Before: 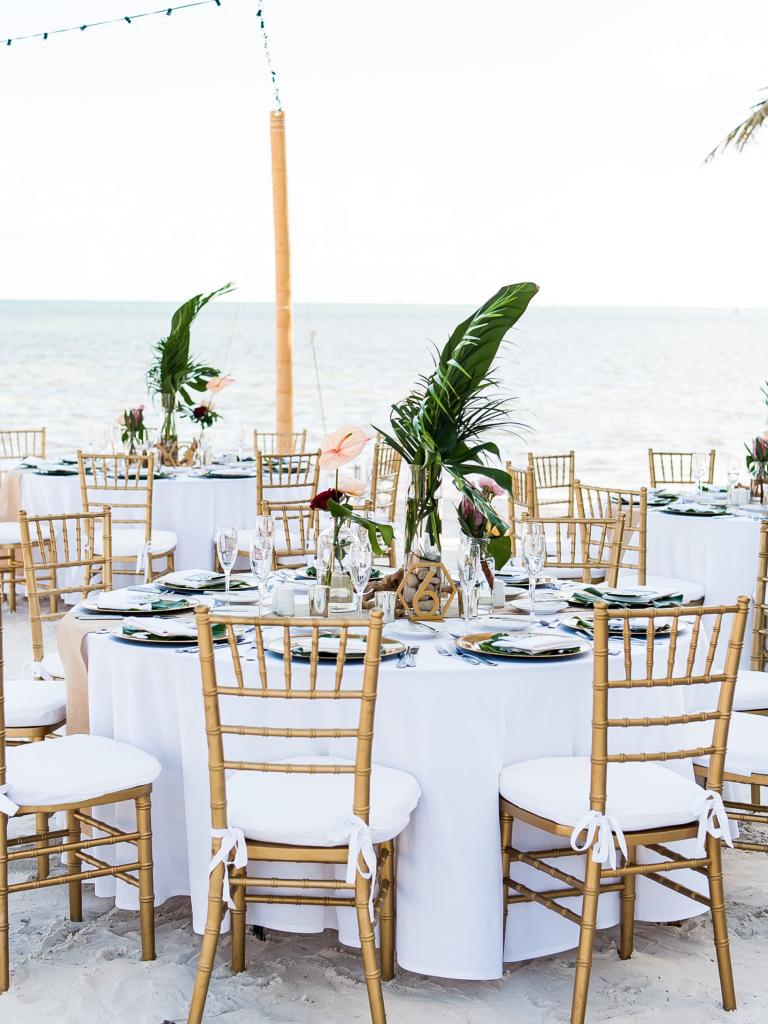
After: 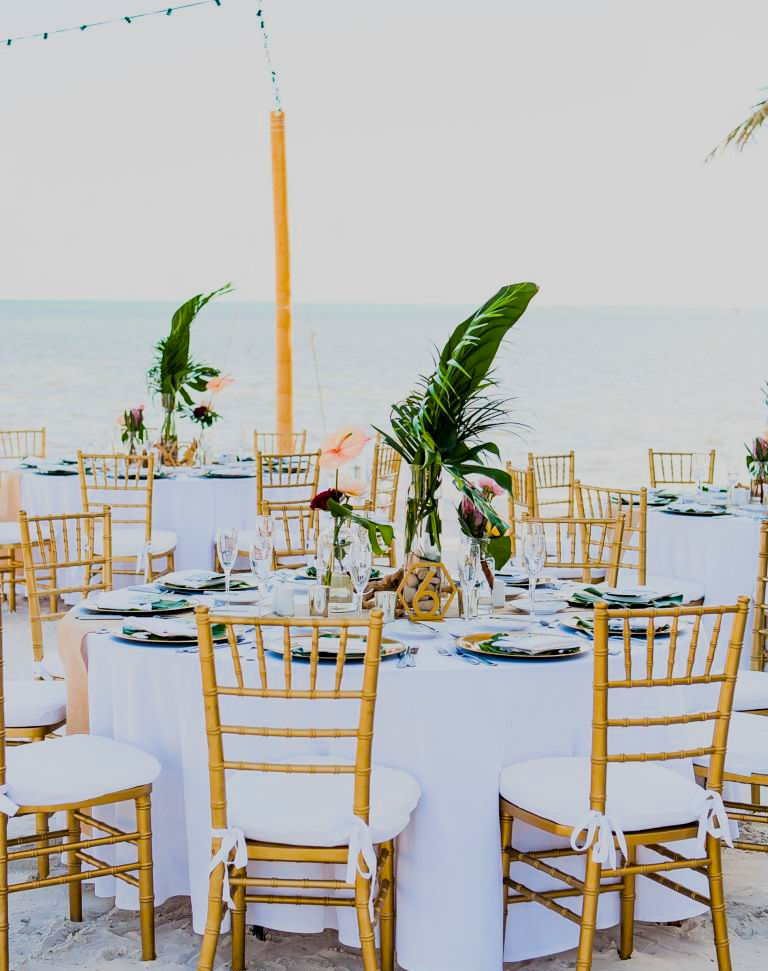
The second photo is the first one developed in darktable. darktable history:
color balance rgb: linear chroma grading › global chroma 15%, perceptual saturation grading › global saturation 30%
filmic rgb: black relative exposure -7.65 EV, white relative exposure 4.56 EV, hardness 3.61, color science v6 (2022)
crop and rotate: top 0%, bottom 5.097%
